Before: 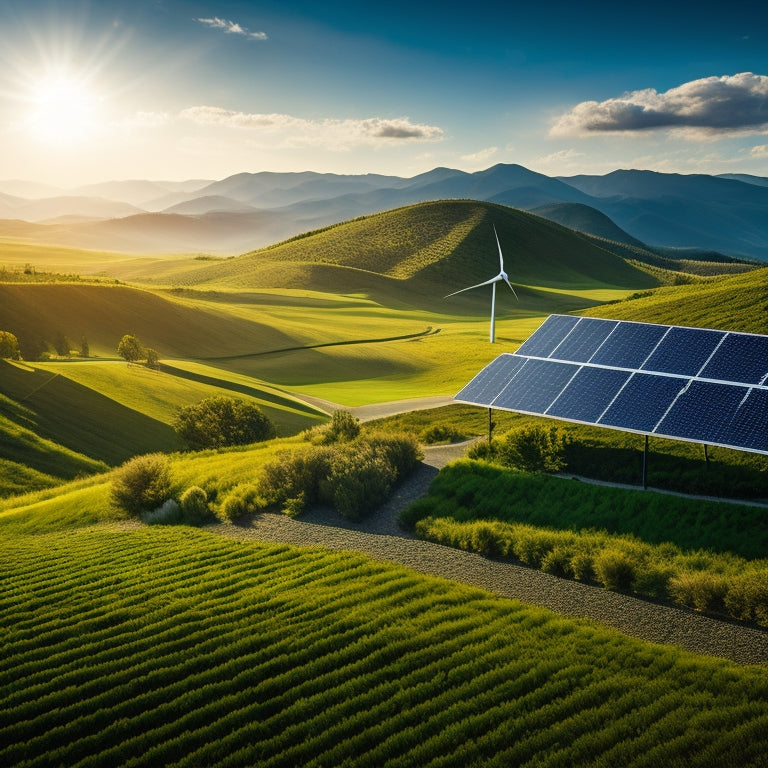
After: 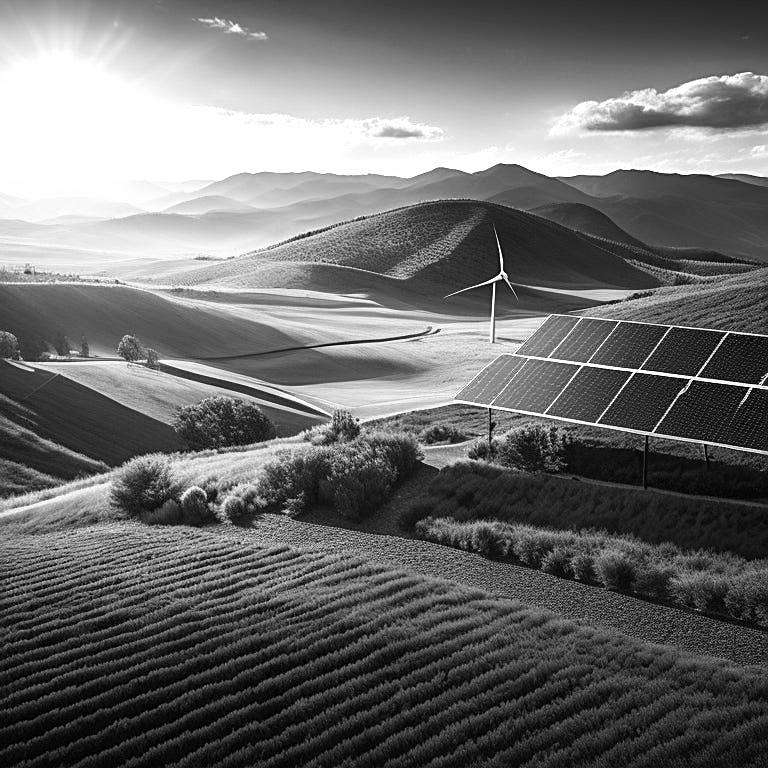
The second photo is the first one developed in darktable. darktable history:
sharpen: on, module defaults
velvia: on, module defaults
contrast brightness saturation: saturation -0.05
monochrome: on, module defaults
tone equalizer: -8 EV 0.001 EV, -7 EV -0.002 EV, -6 EV 0.002 EV, -5 EV -0.03 EV, -4 EV -0.116 EV, -3 EV -0.169 EV, -2 EV 0.24 EV, -1 EV 0.702 EV, +0 EV 0.493 EV
